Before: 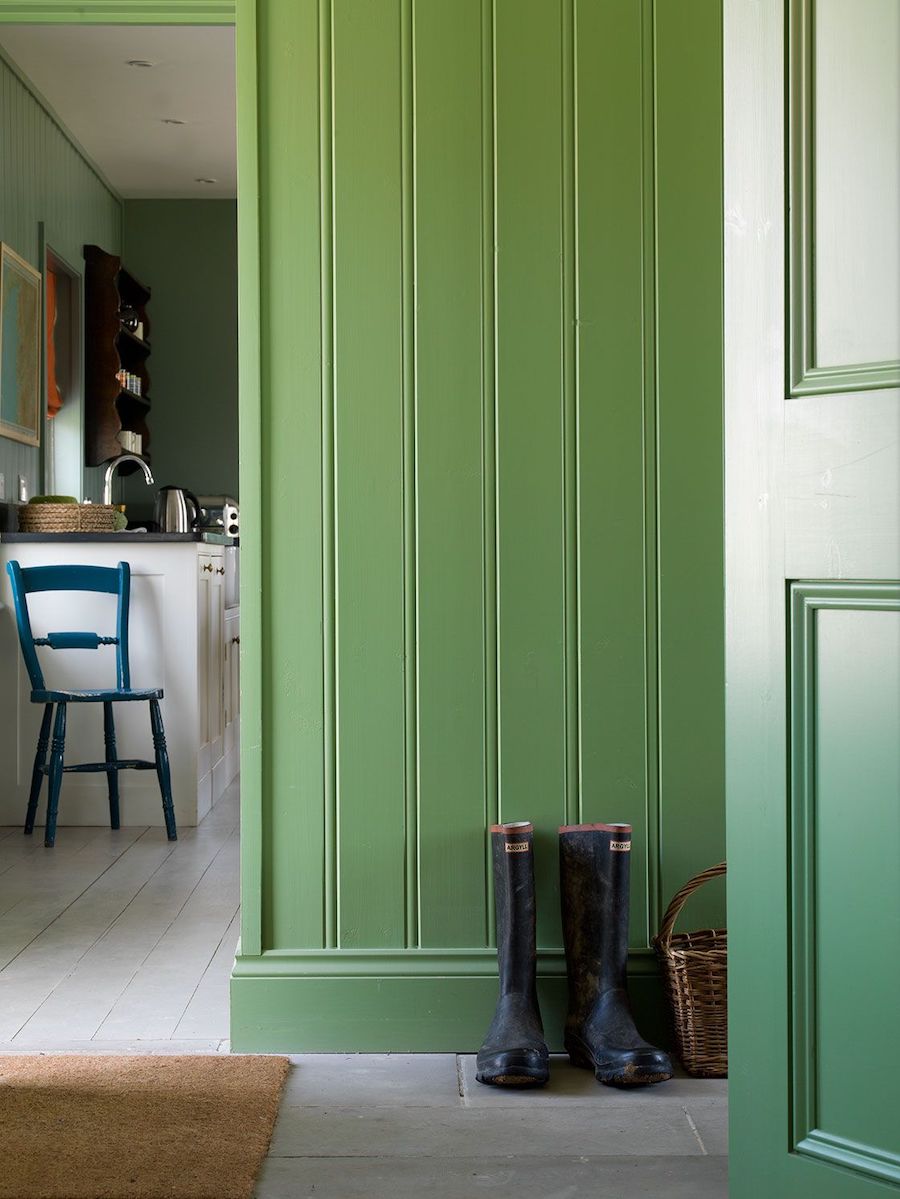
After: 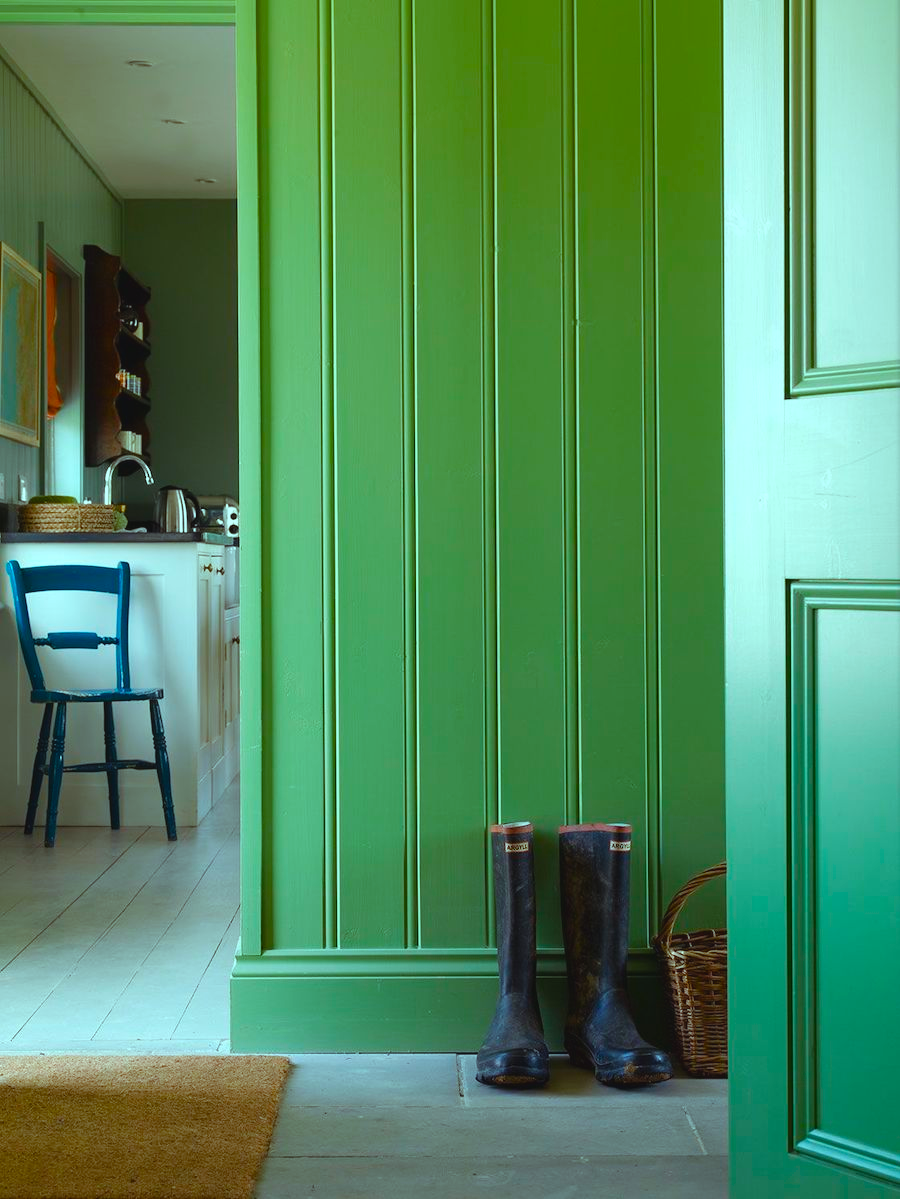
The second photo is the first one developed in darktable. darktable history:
color balance rgb: highlights gain › chroma 5.397%, highlights gain › hue 196.15°, global offset › luminance 0.493%, perceptual saturation grading › global saturation 0.795%, perceptual saturation grading › mid-tones 6.225%, perceptual saturation grading › shadows 71.383%, global vibrance 14.179%
